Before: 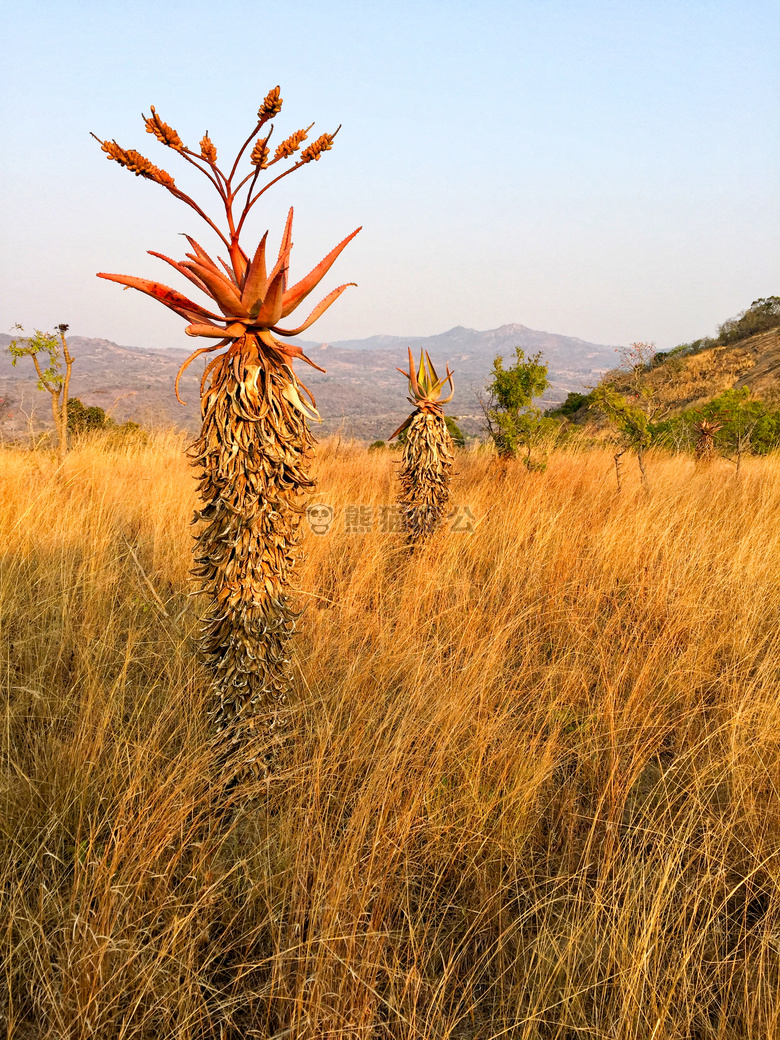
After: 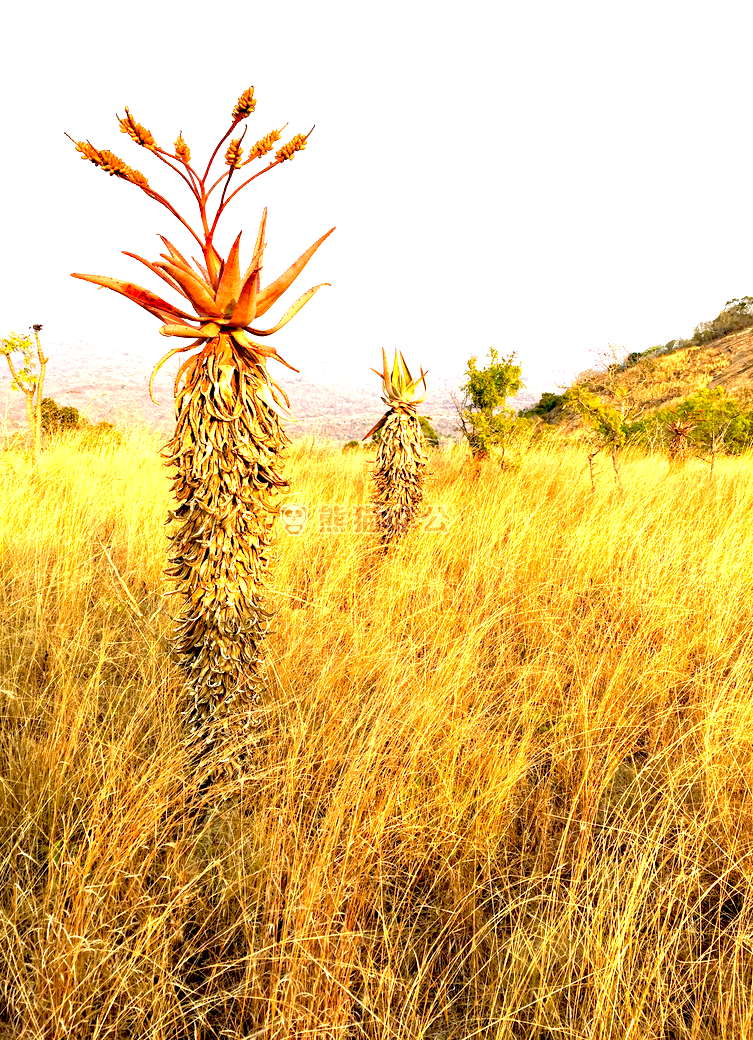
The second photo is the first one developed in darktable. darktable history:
crop and rotate: left 3.344%
exposure: black level correction 0.009, exposure 1.435 EV, compensate highlight preservation false
